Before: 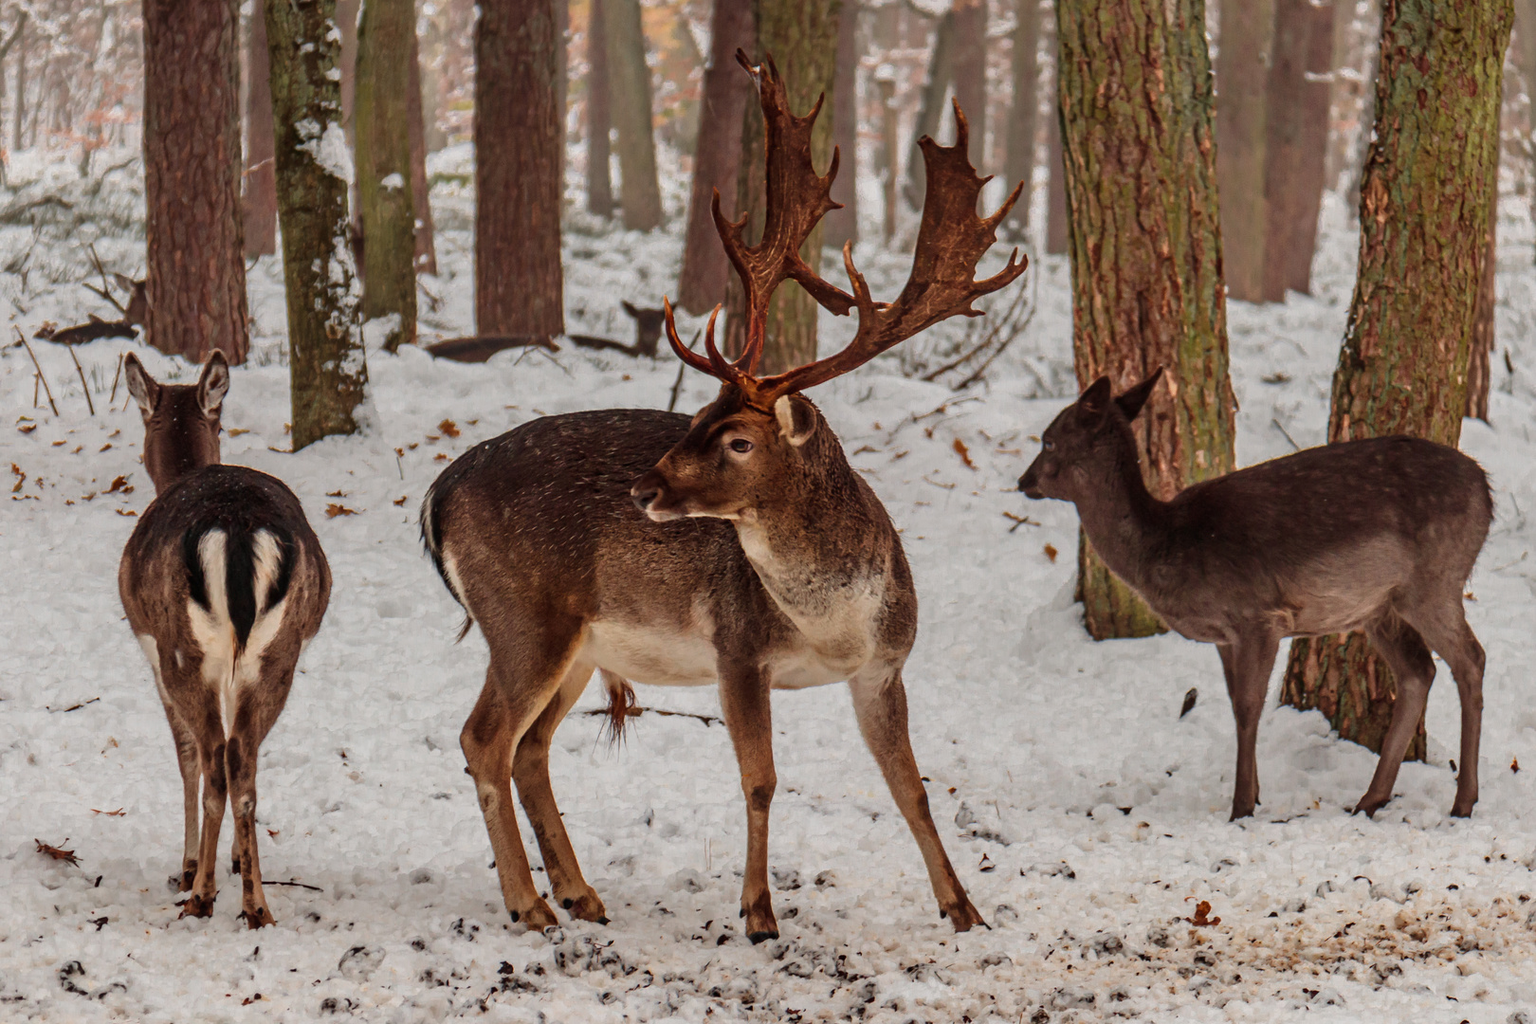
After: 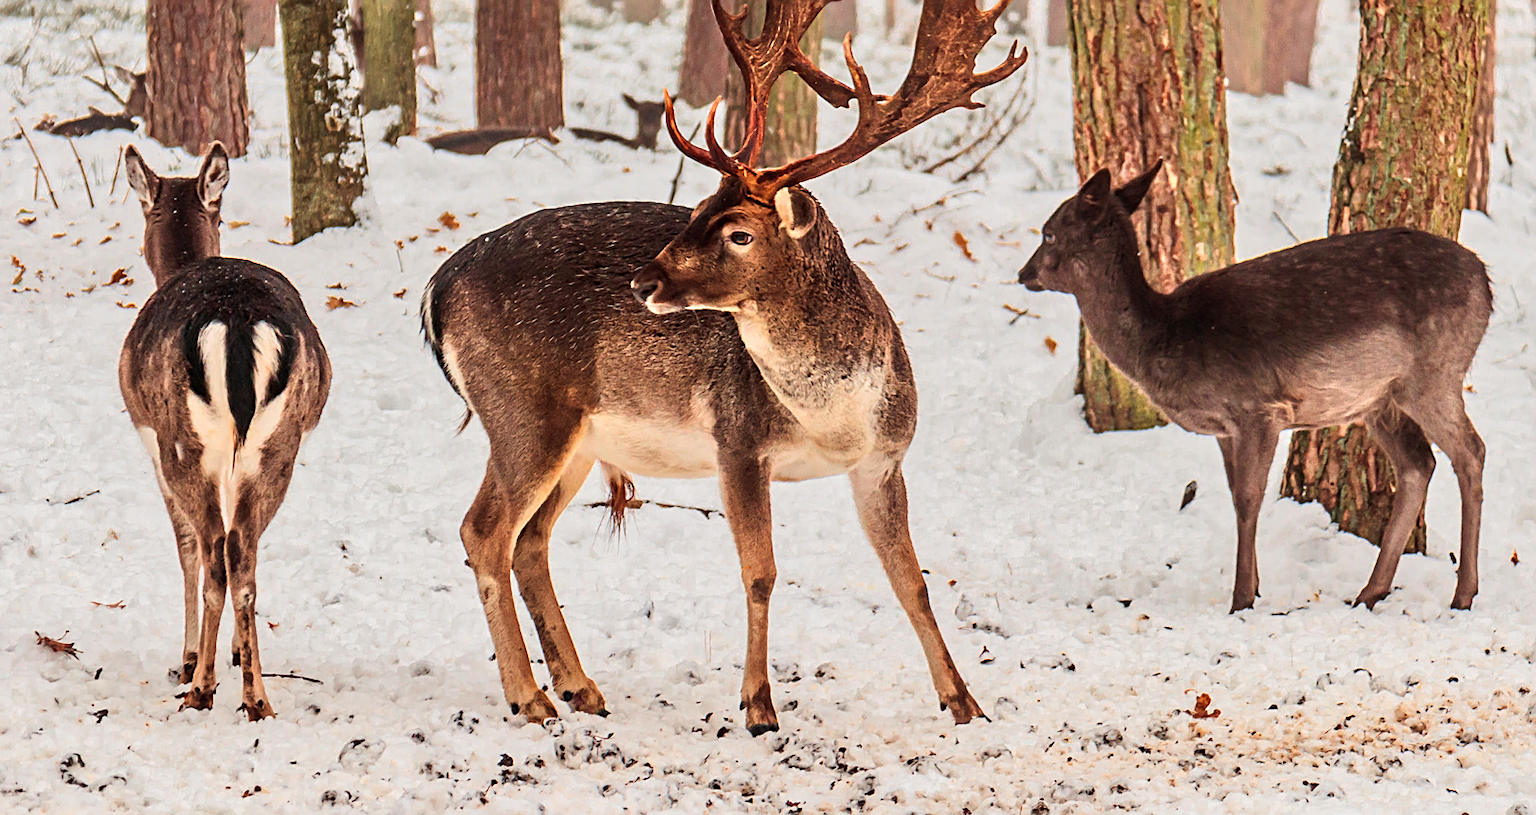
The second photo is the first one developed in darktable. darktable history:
crop and rotate: top 20.35%
sharpen: on, module defaults
tone equalizer: -7 EV 0.148 EV, -6 EV 0.626 EV, -5 EV 1.14 EV, -4 EV 1.34 EV, -3 EV 1.17 EV, -2 EV 0.6 EV, -1 EV 0.161 EV, edges refinement/feathering 500, mask exposure compensation -1.57 EV, preserve details guided filter
